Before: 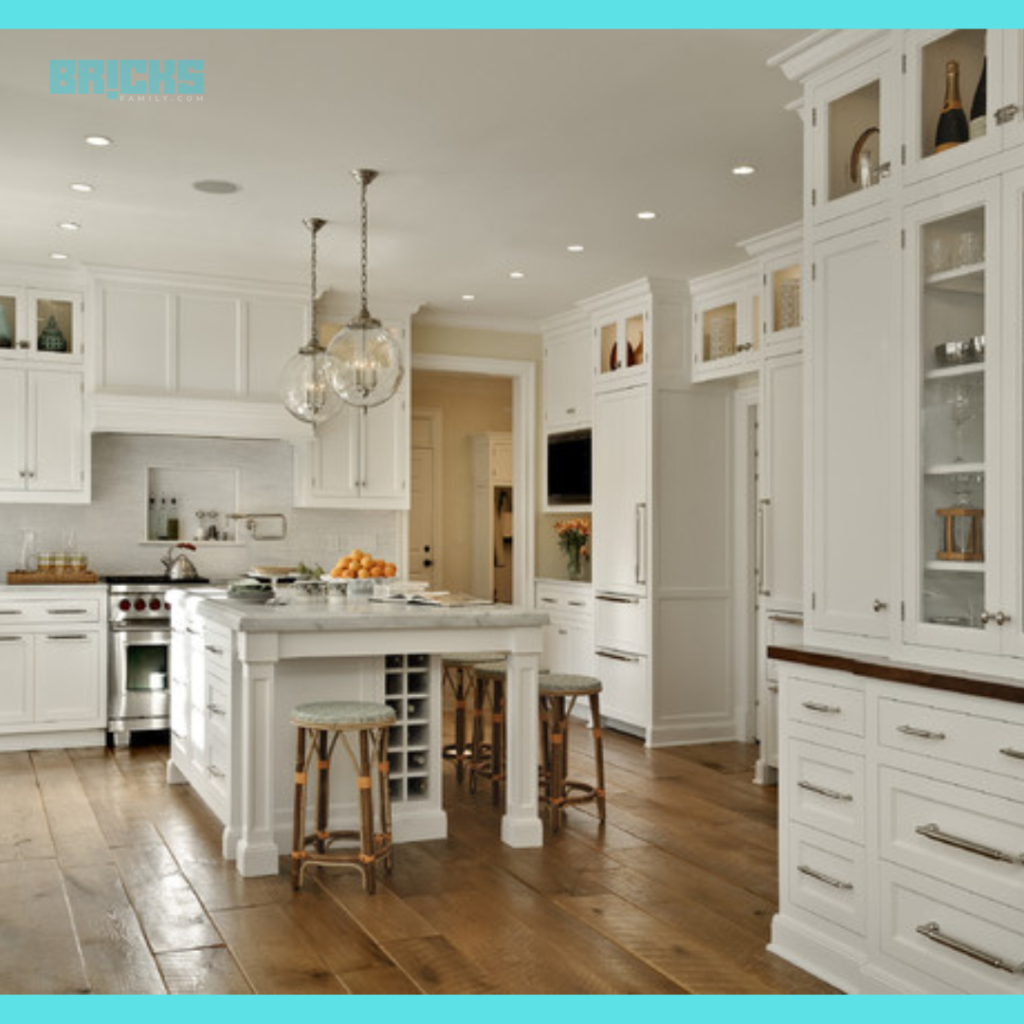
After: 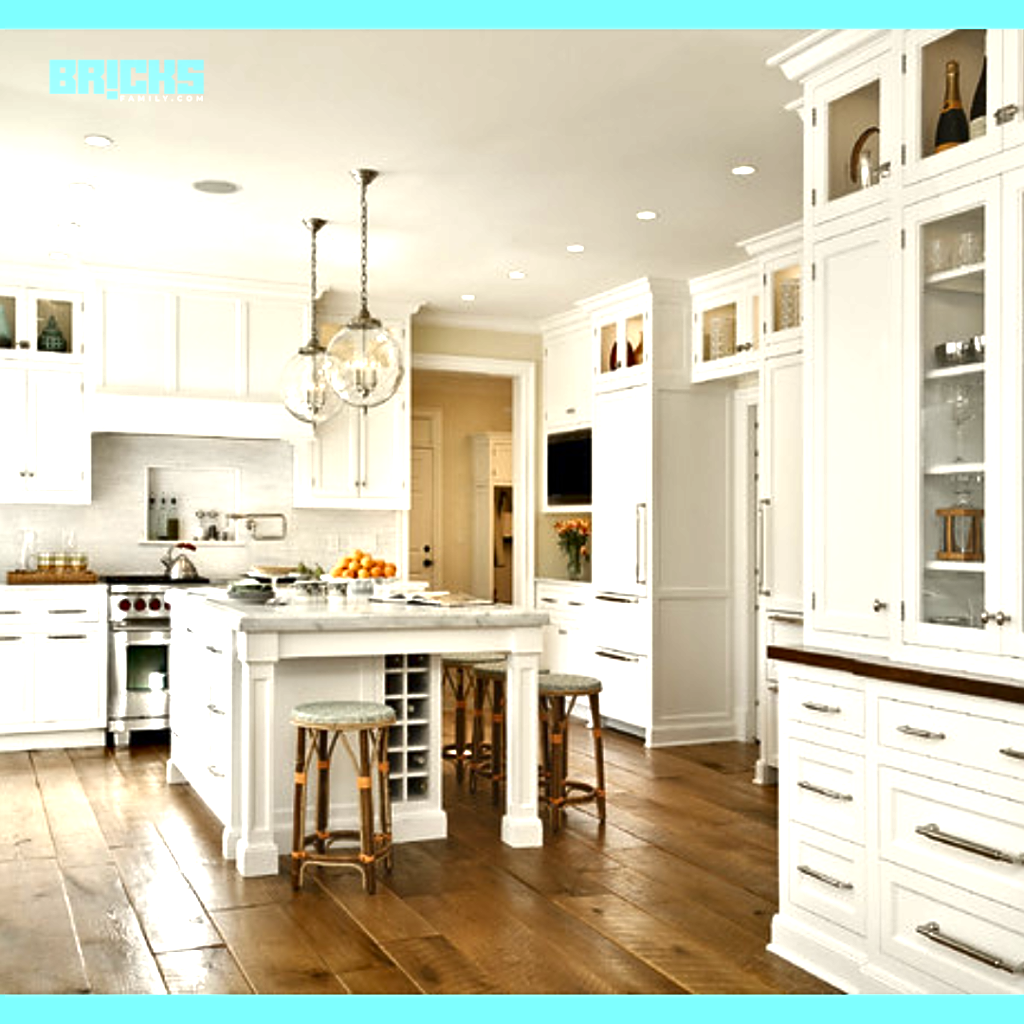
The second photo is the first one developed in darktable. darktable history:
contrast brightness saturation: brightness -0.2, saturation 0.08
levels: mode automatic, black 0.023%, white 99.97%, levels [0.062, 0.494, 0.925]
exposure: black level correction 0, exposure 1.1 EV, compensate highlight preservation false
sharpen: on, module defaults
